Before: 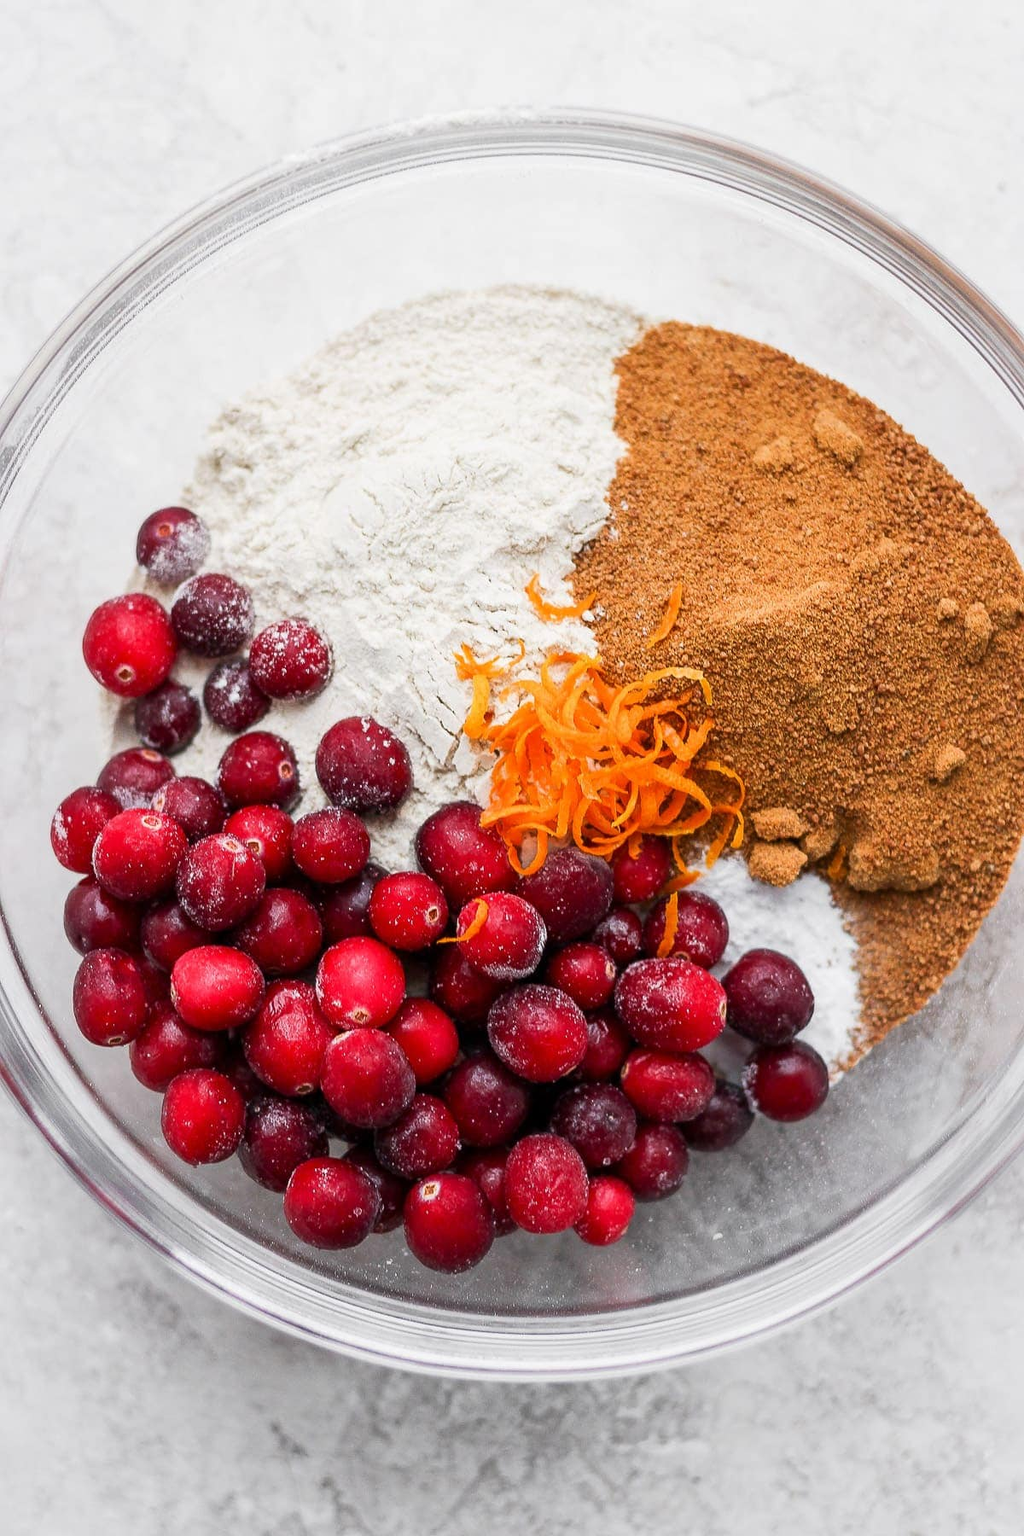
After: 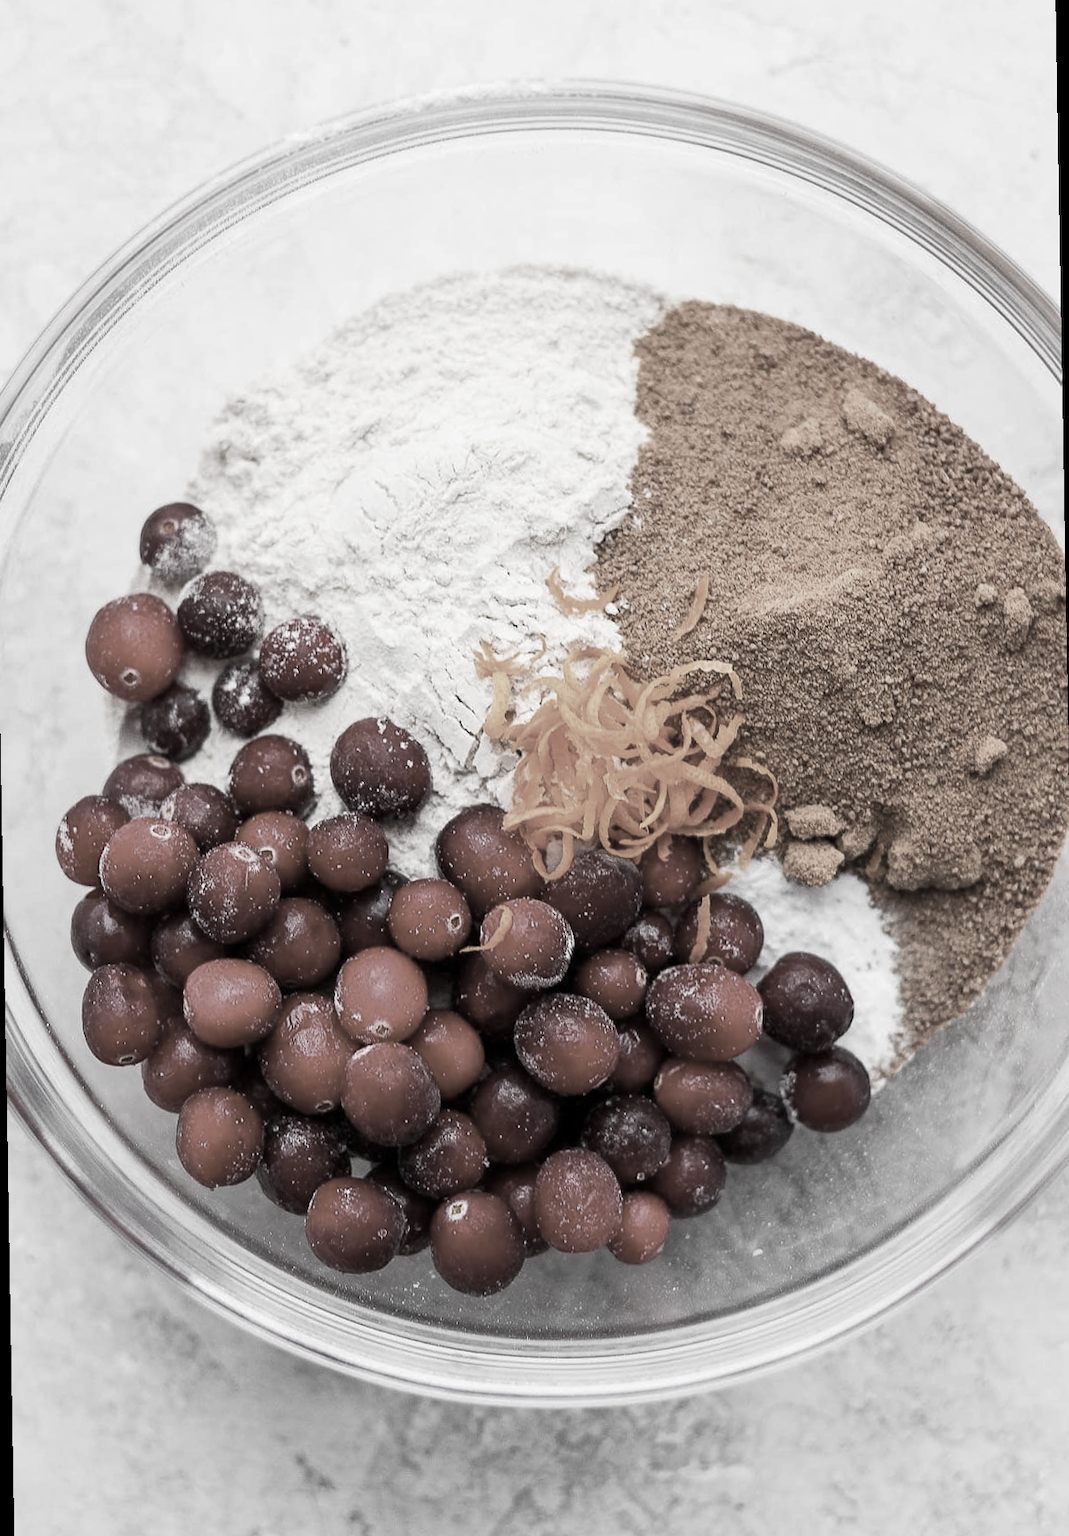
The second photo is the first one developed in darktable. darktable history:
rotate and perspective: rotation -1°, crop left 0.011, crop right 0.989, crop top 0.025, crop bottom 0.975
color correction: saturation 0.2
